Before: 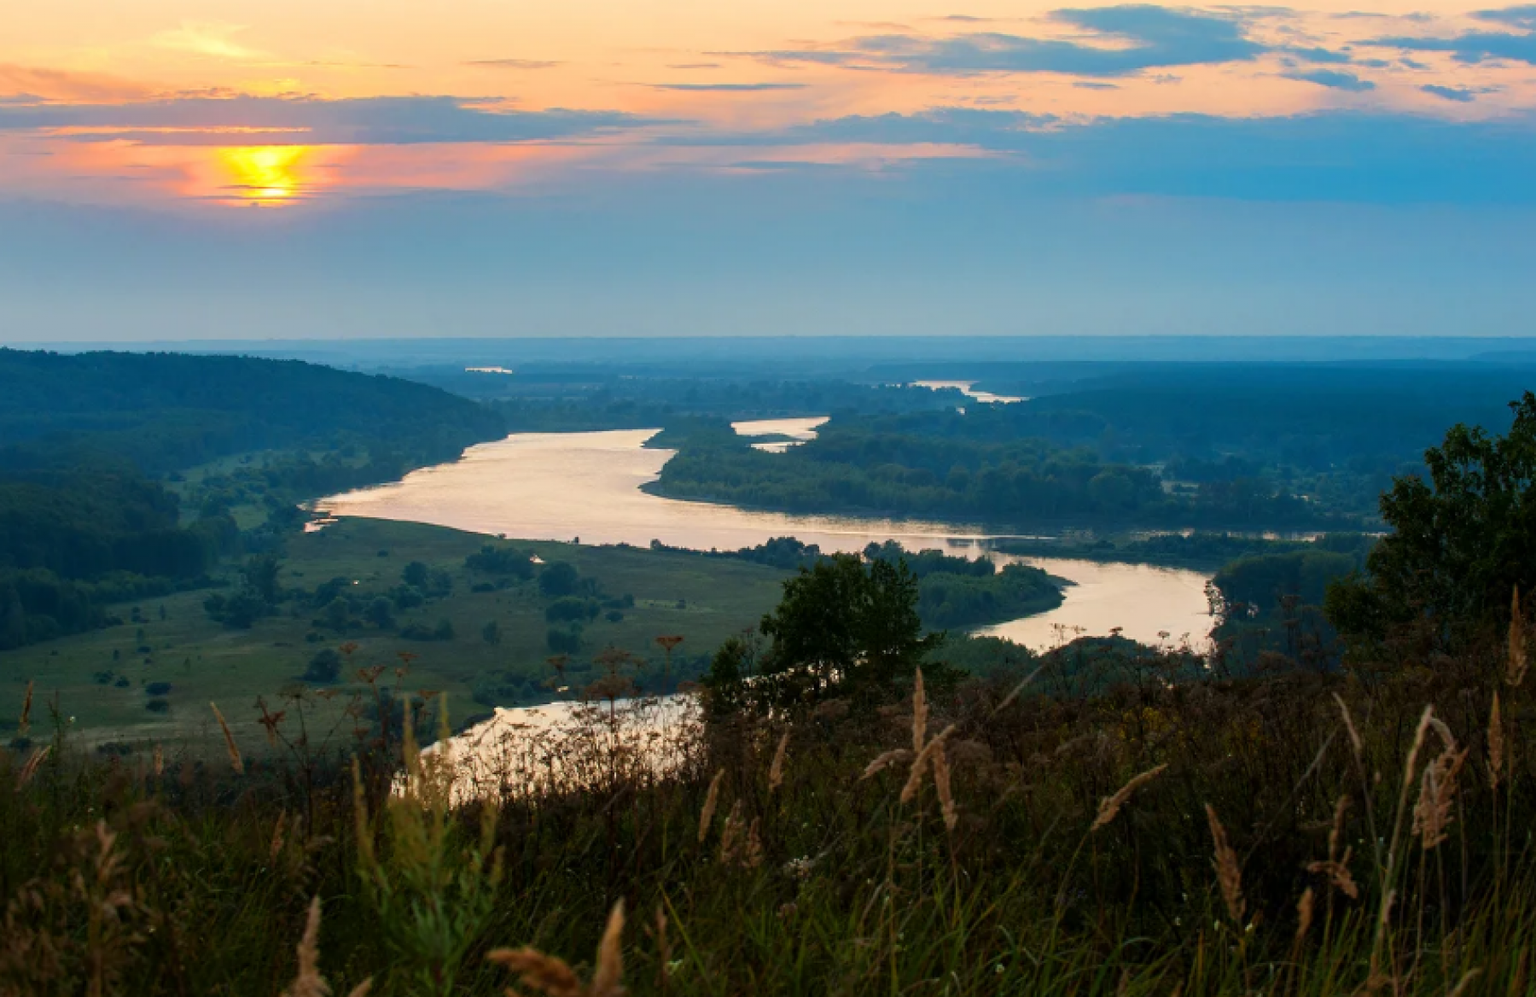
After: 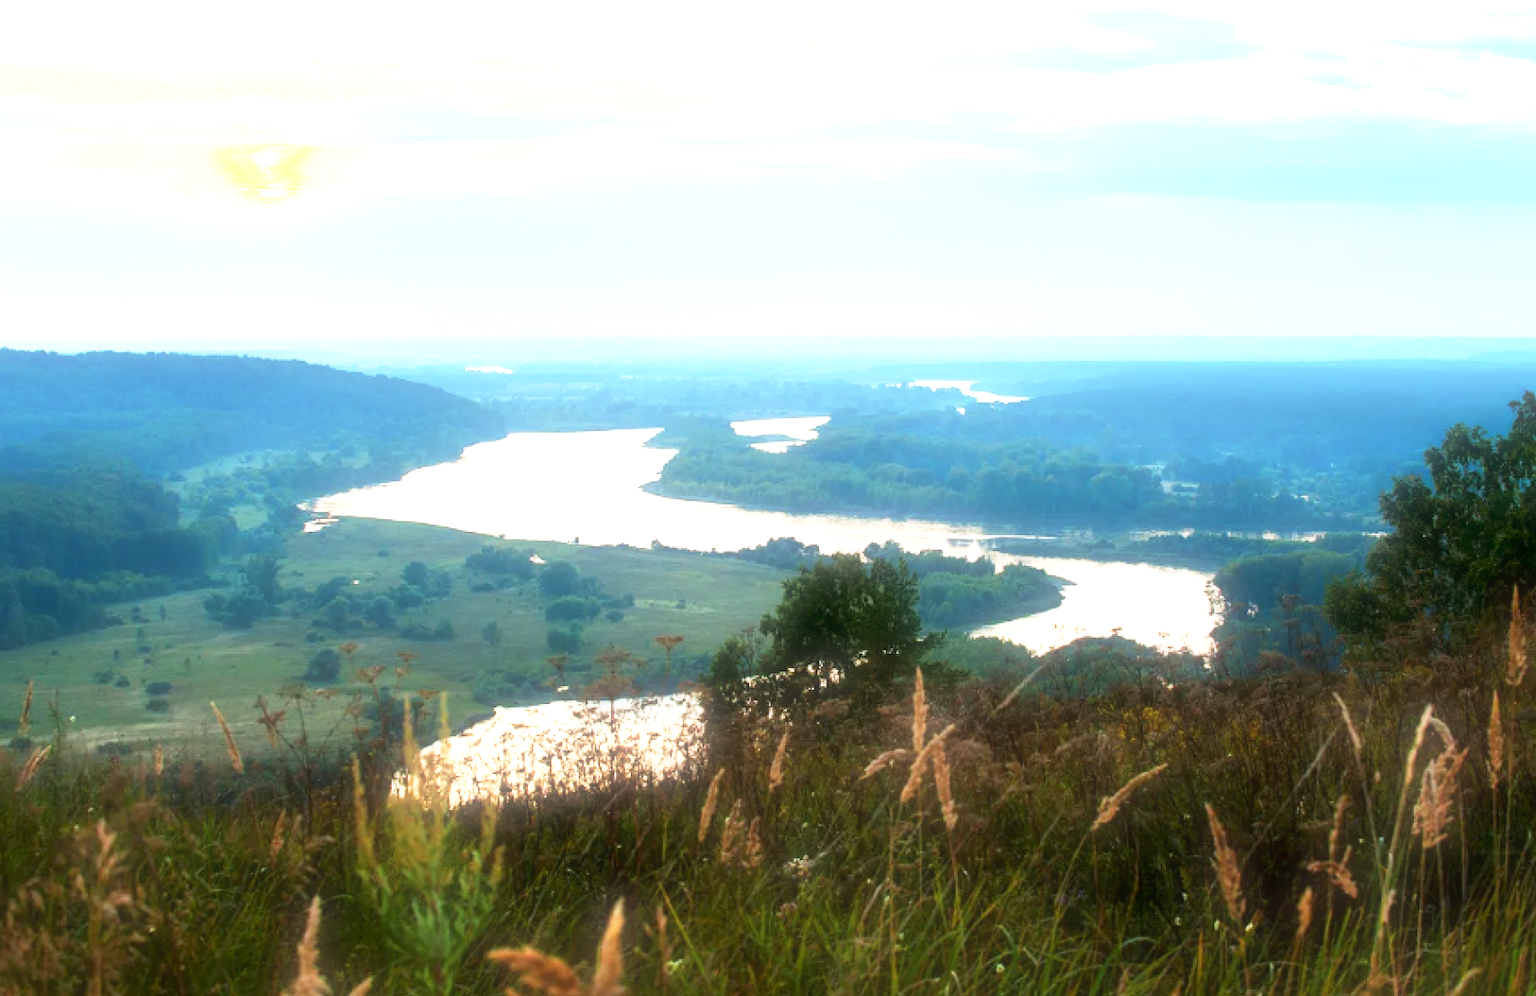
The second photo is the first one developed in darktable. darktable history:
exposure: black level correction 0.001, exposure 1.822 EV, compensate exposure bias true, compensate highlight preservation false
base curve: curves: ch0 [(0, 0) (0.688, 0.865) (1, 1)], preserve colors none
soften: size 60.24%, saturation 65.46%, brightness 0.506 EV, mix 25.7%
